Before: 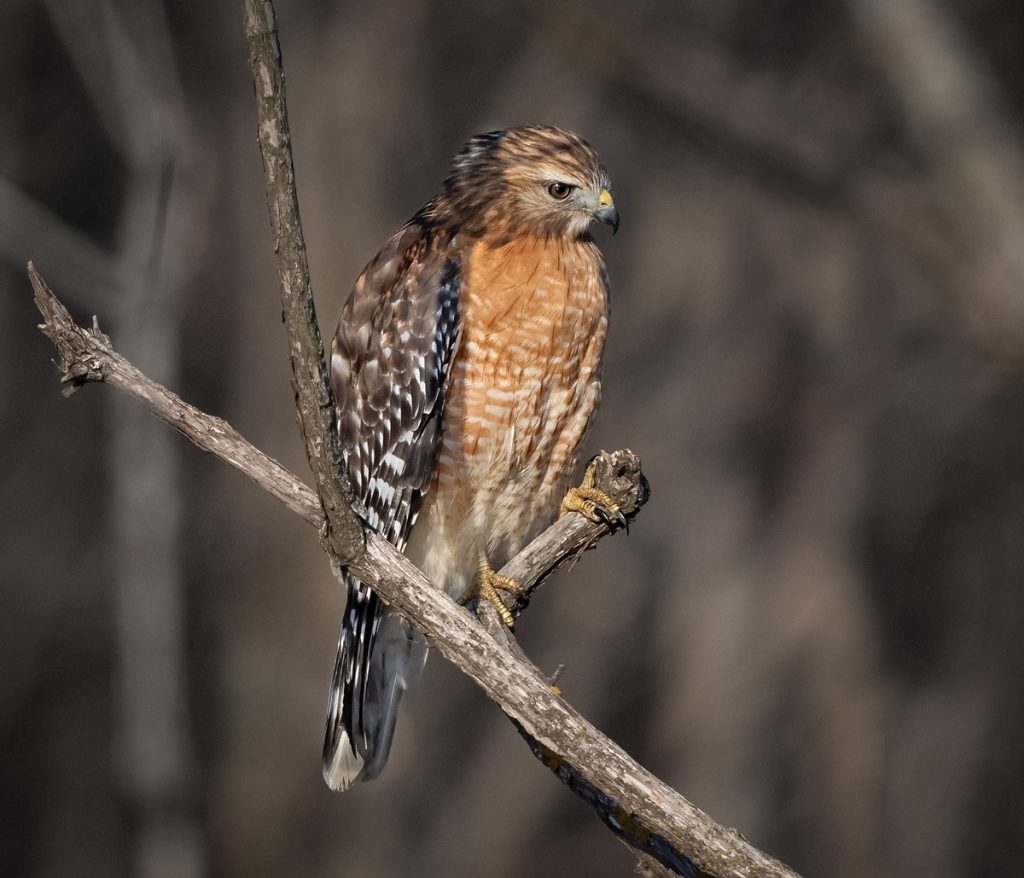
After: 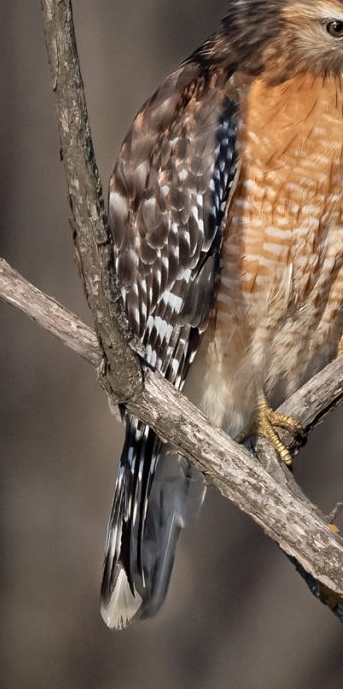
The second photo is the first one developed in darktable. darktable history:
crop and rotate: left 21.77%, top 18.528%, right 44.676%, bottom 2.997%
shadows and highlights: low approximation 0.01, soften with gaussian
